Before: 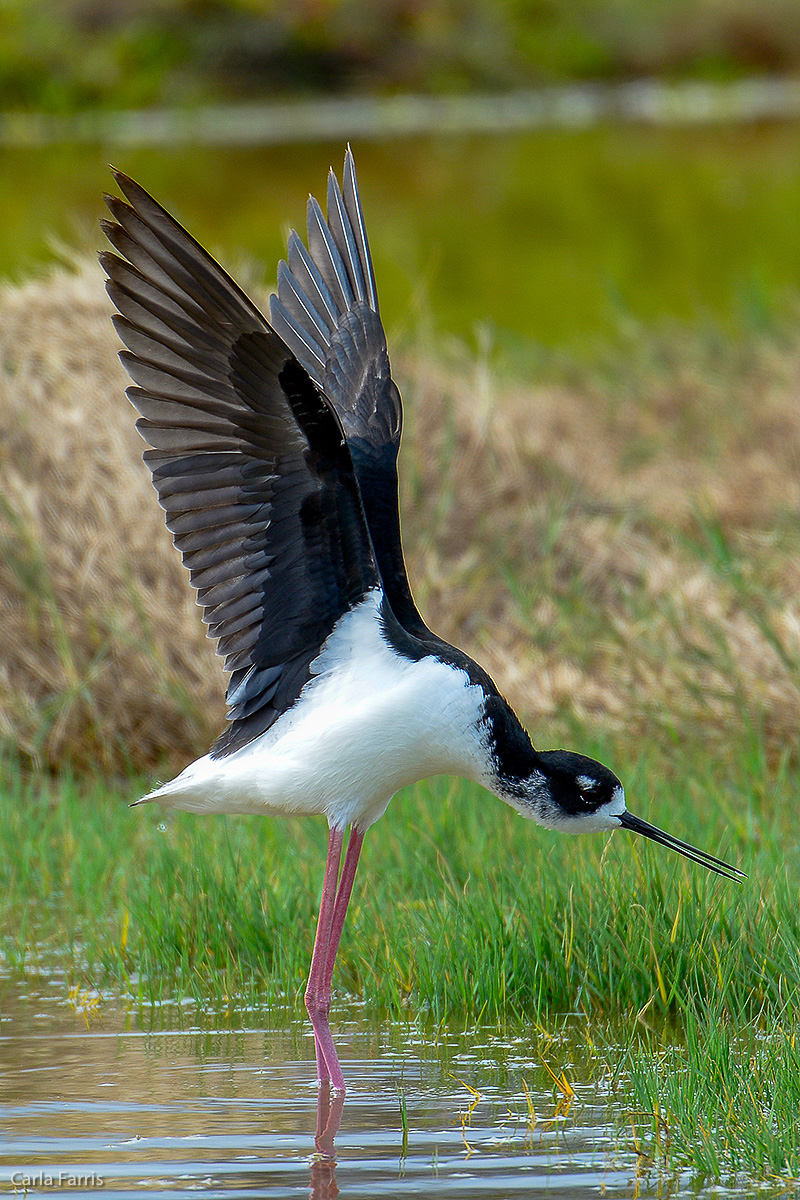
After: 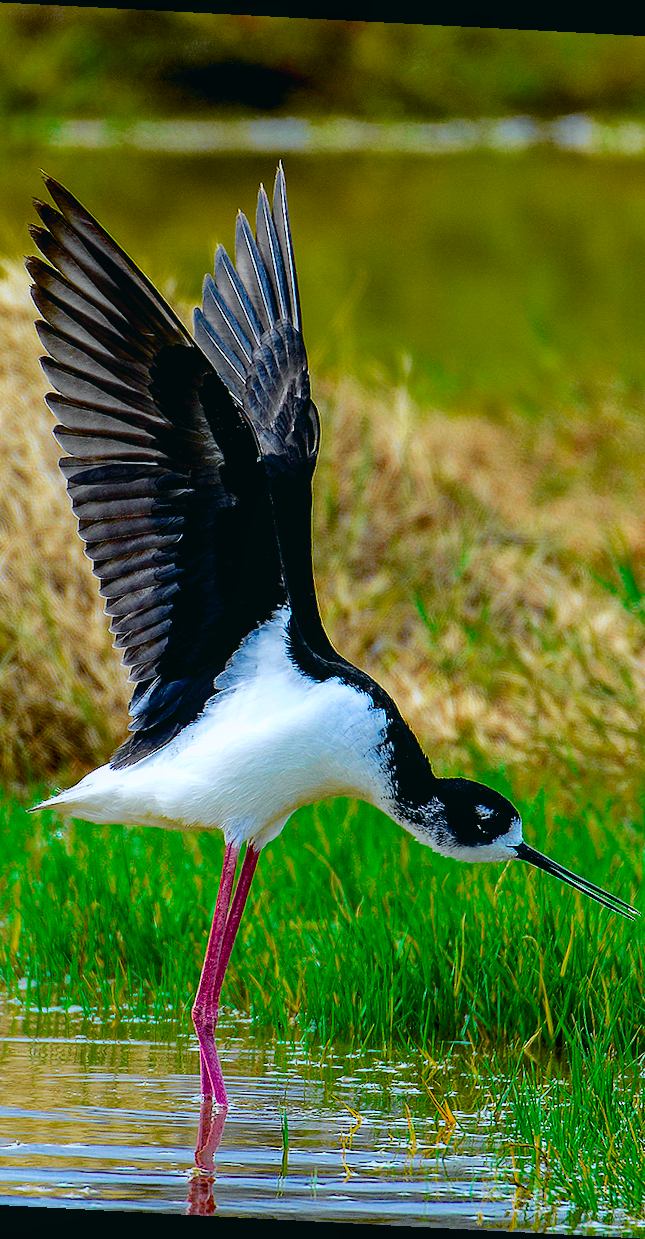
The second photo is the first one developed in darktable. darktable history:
local contrast: highlights 102%, shadows 98%, detail 119%, midtone range 0.2
crop and rotate: angle -2.99°, left 14.264%, top 0.019%, right 10.778%, bottom 0.069%
tone curve: curves: ch0 [(0.001, 0.029) (0.084, 0.074) (0.162, 0.165) (0.304, 0.382) (0.466, 0.576) (0.654, 0.741) (0.848, 0.906) (0.984, 0.963)]; ch1 [(0, 0) (0.34, 0.235) (0.46, 0.46) (0.515, 0.502) (0.553, 0.567) (0.764, 0.815) (1, 1)]; ch2 [(0, 0) (0.44, 0.458) (0.479, 0.492) (0.524, 0.507) (0.547, 0.579) (0.673, 0.712) (1, 1)], color space Lab, independent channels, preserve colors none
exposure: black level correction 0.006, exposure -0.218 EV, compensate highlight preservation false
color calibration: illuminant as shot in camera, x 0.358, y 0.373, temperature 4628.91 K
haze removal: compatibility mode true, adaptive false
color balance rgb: global offset › luminance -0.84%, perceptual saturation grading › global saturation 36.75%, global vibrance -1.424%, saturation formula JzAzBz (2021)
